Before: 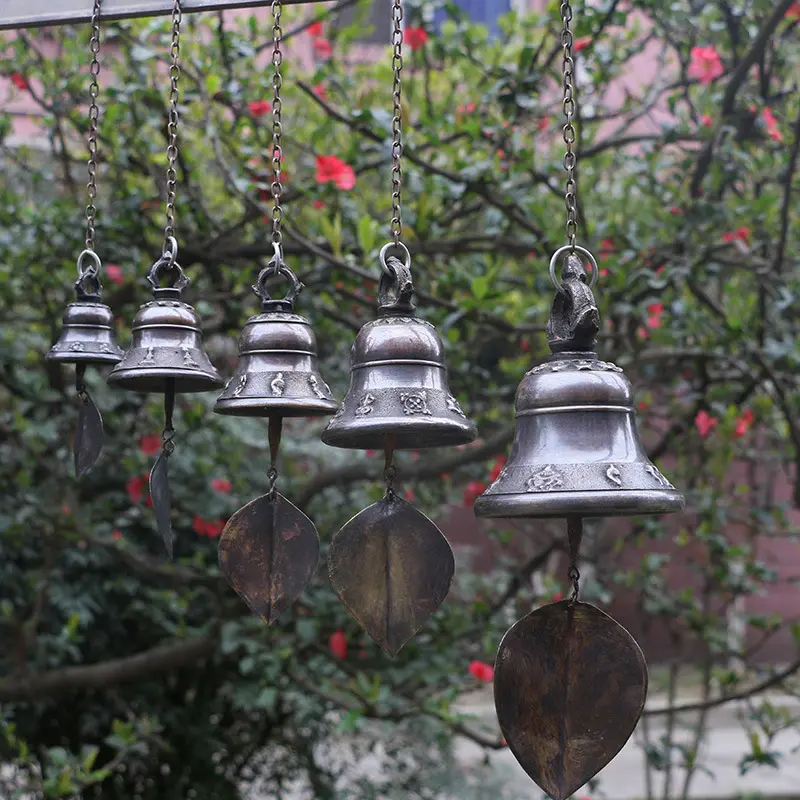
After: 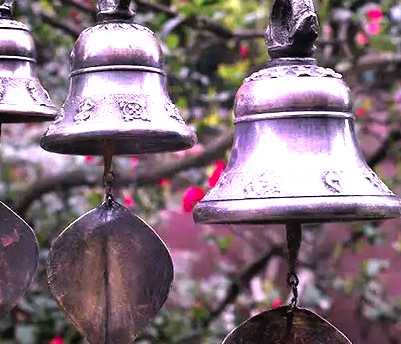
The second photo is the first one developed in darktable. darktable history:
crop: left 35.126%, top 36.869%, right 14.681%, bottom 20.013%
color correction: highlights a* 19.34, highlights b* -11.41, saturation 1.66
filmic rgb: black relative exposure -12.76 EV, white relative exposure 2.81 EV, target black luminance 0%, hardness 8.62, latitude 69.59%, contrast 1.136, shadows ↔ highlights balance -1.23%
levels: levels [0, 0.281, 0.562]
vignetting: fall-off start 30.45%, fall-off radius 34.04%, brightness -0.408, saturation -0.308, center (0.04, -0.096)
